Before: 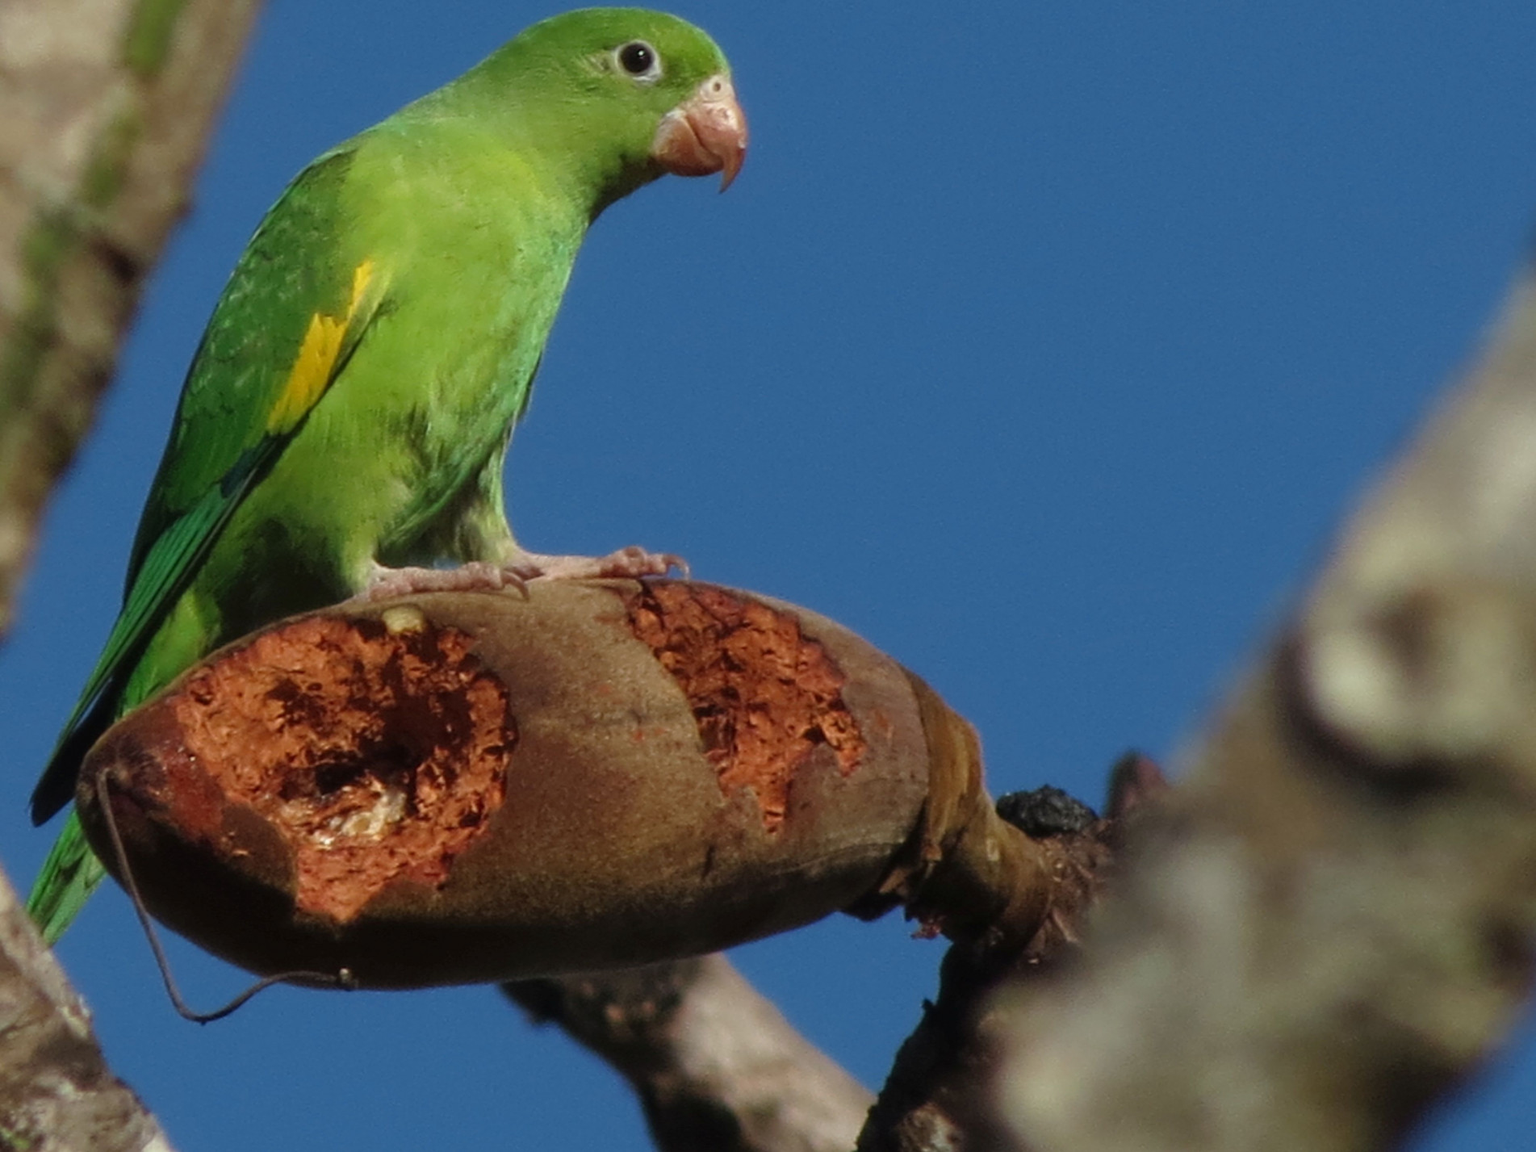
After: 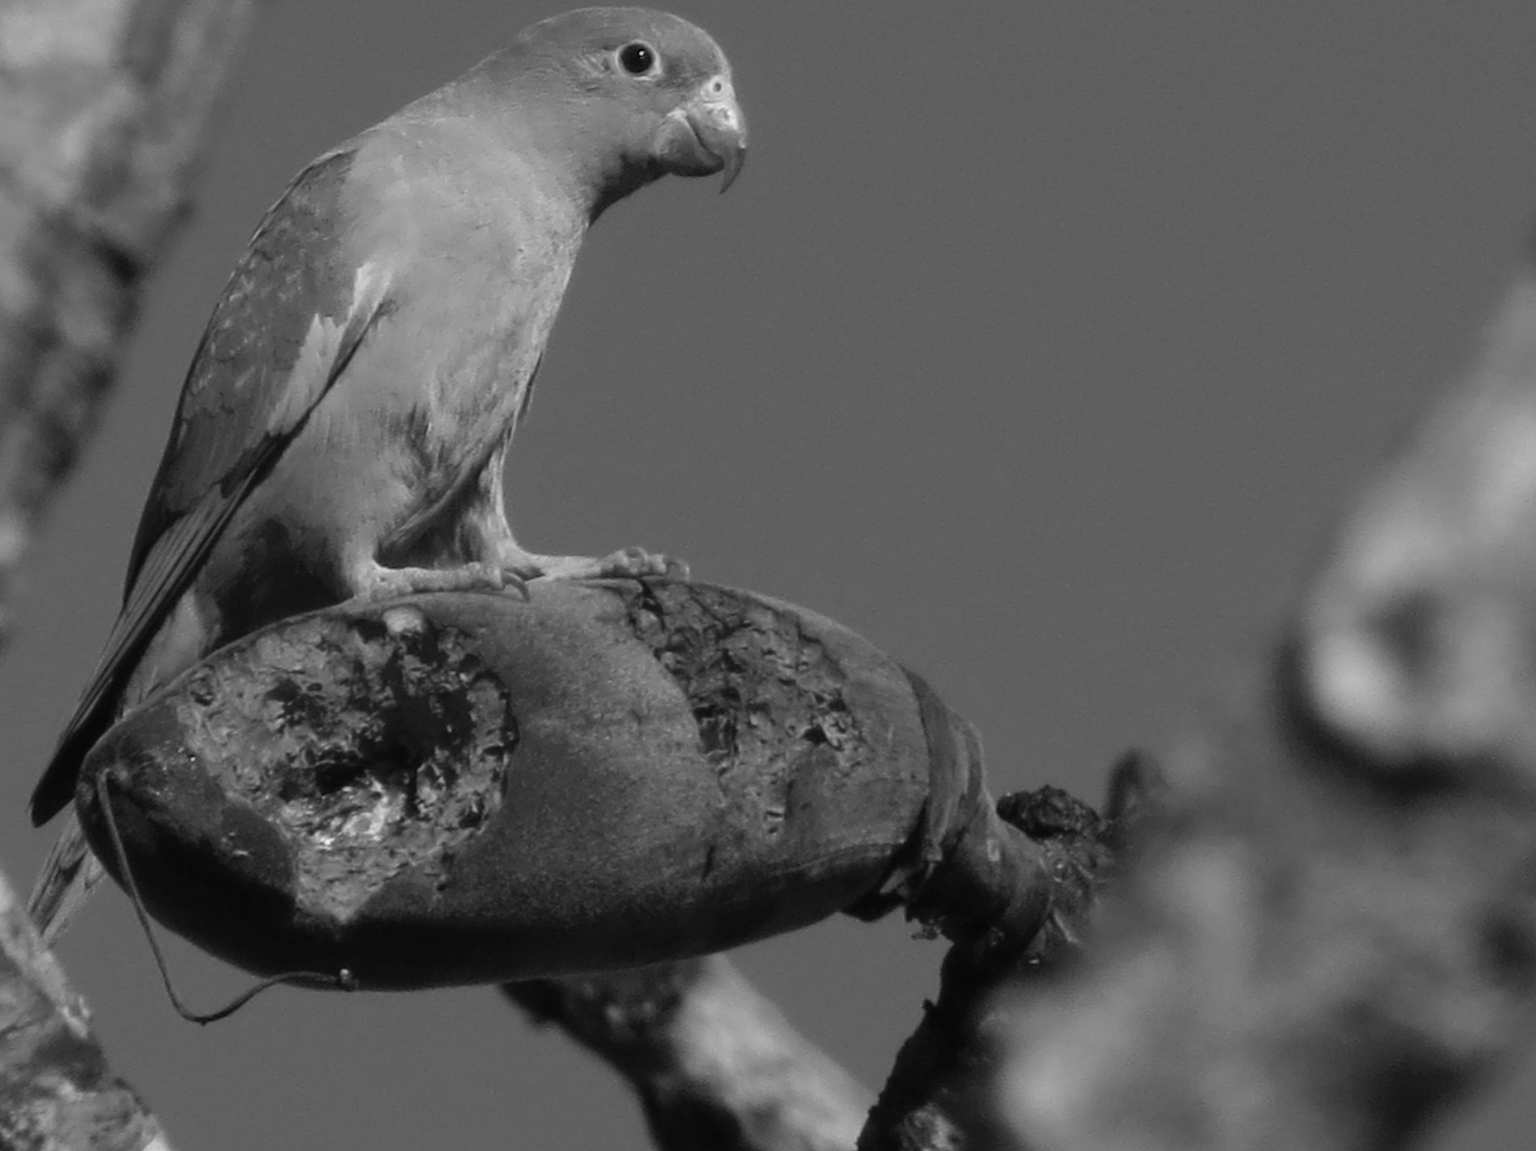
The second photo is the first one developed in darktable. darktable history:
contrast brightness saturation: saturation -0.05
monochrome: on, module defaults
